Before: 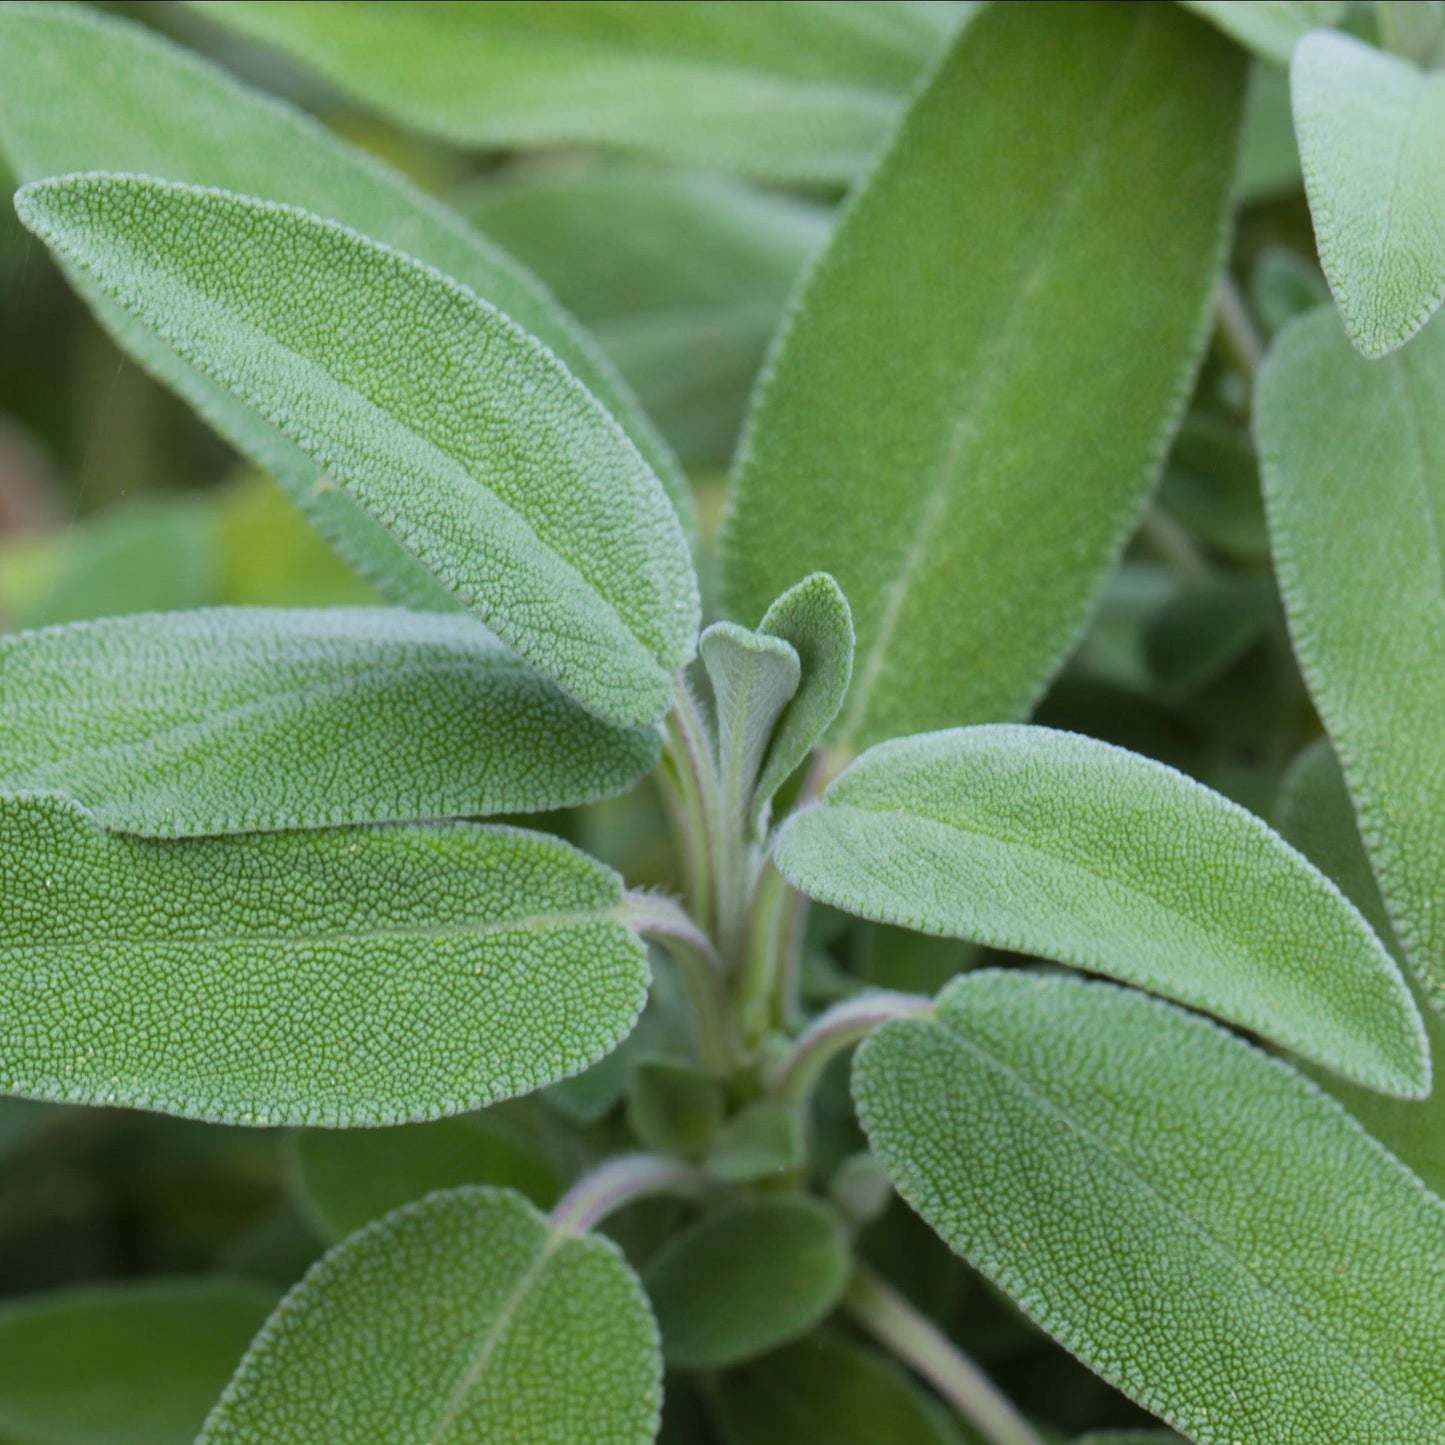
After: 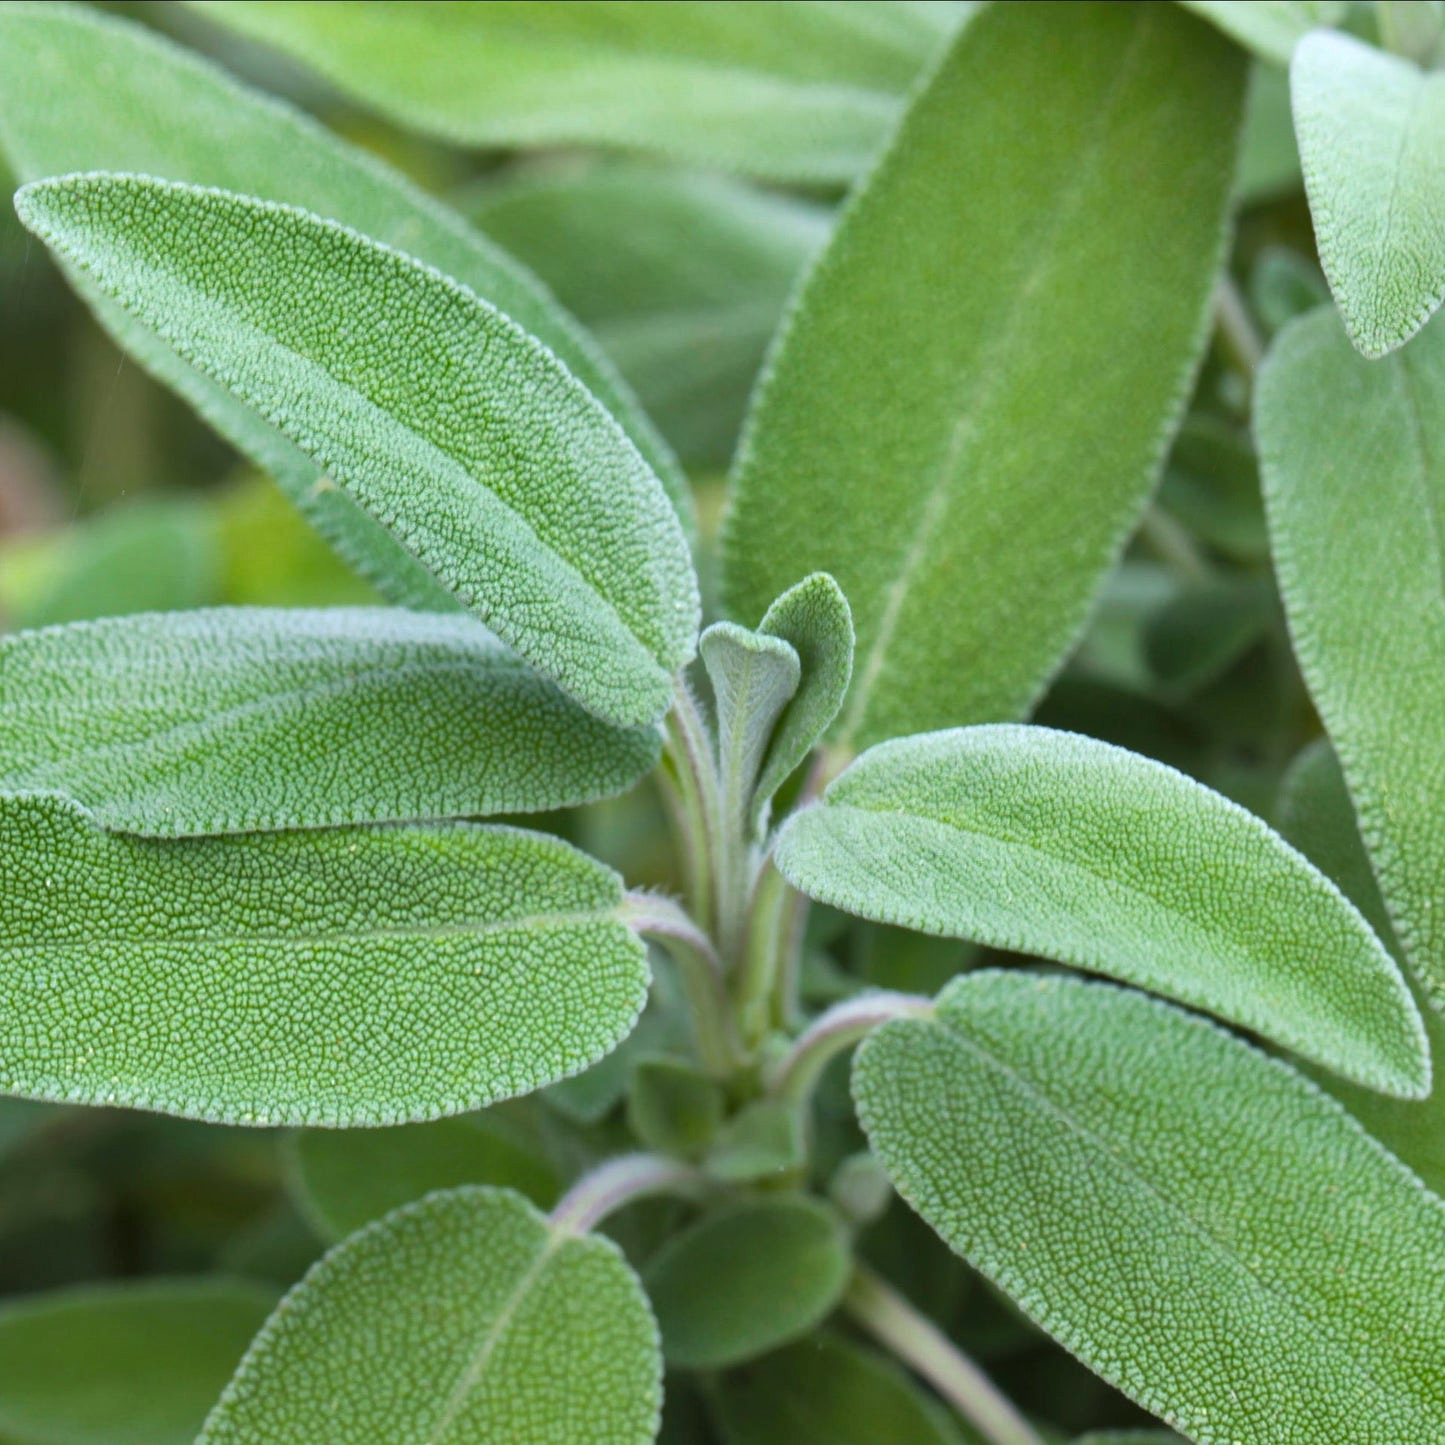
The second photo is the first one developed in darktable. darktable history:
shadows and highlights: shadows 30.63, highlights -63.22, shadows color adjustment 98%, highlights color adjustment 58.61%, soften with gaussian
exposure: exposure 0.507 EV, compensate highlight preservation false
